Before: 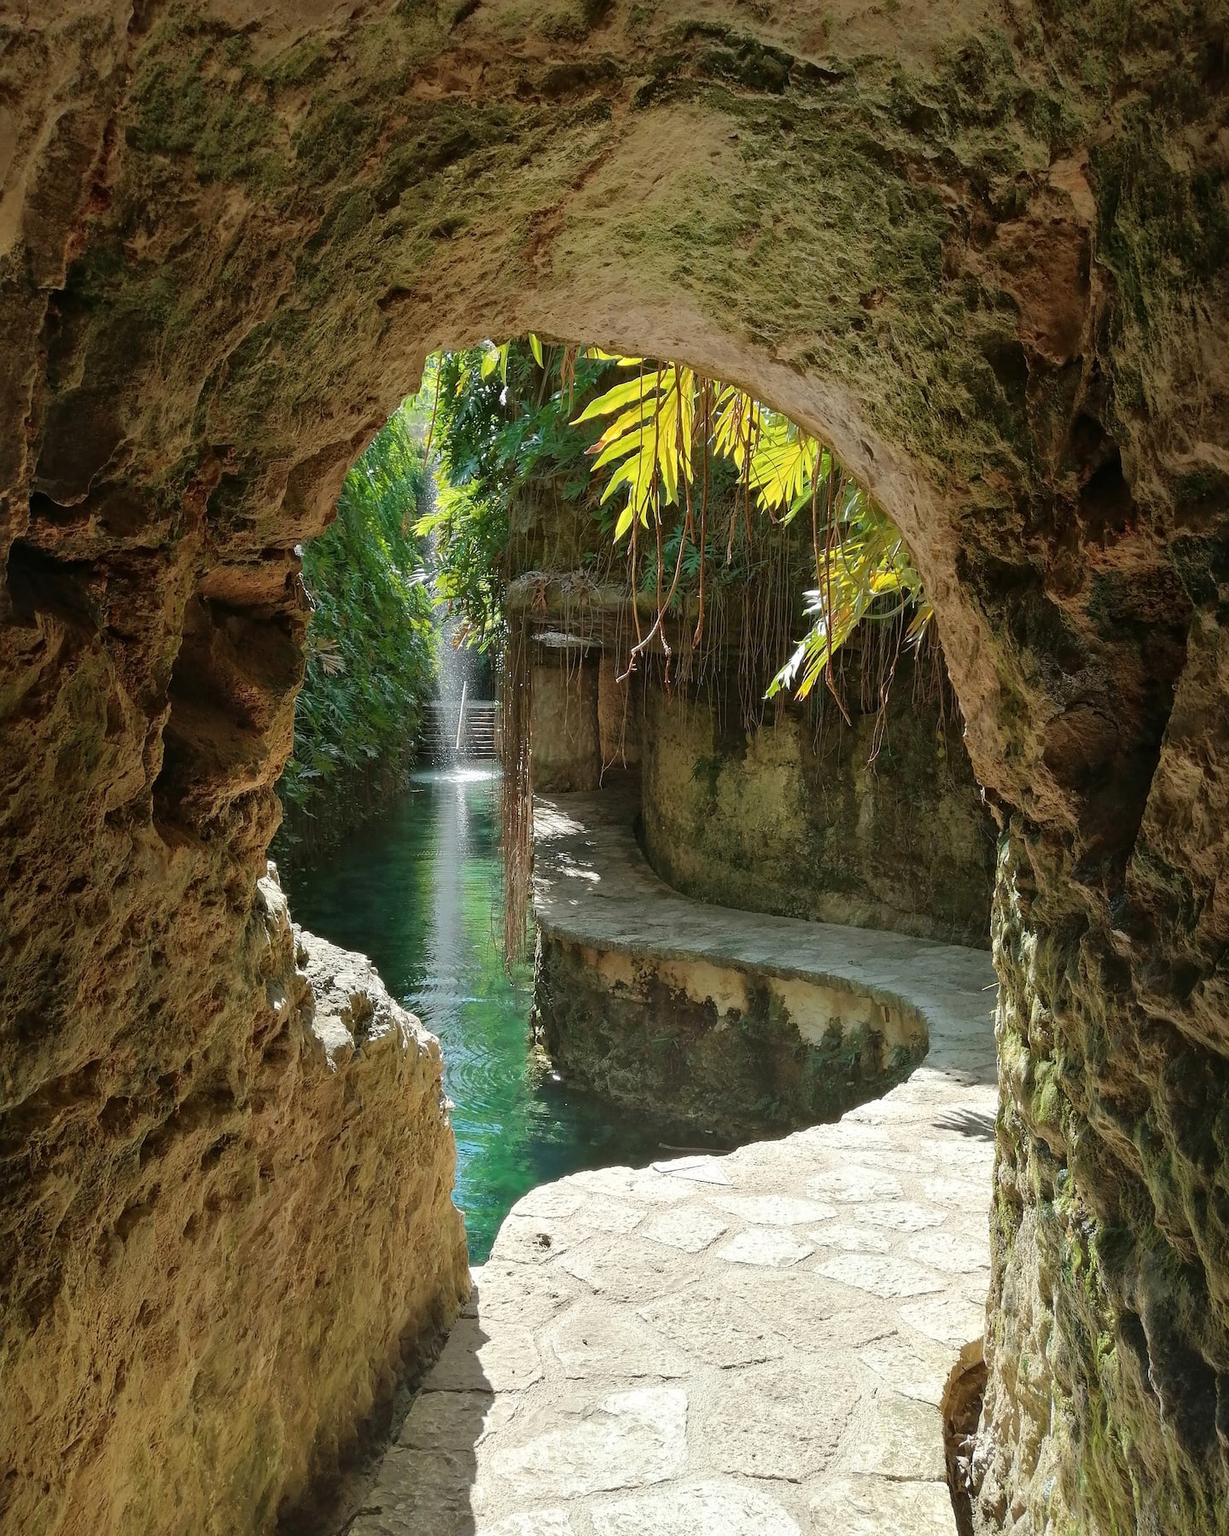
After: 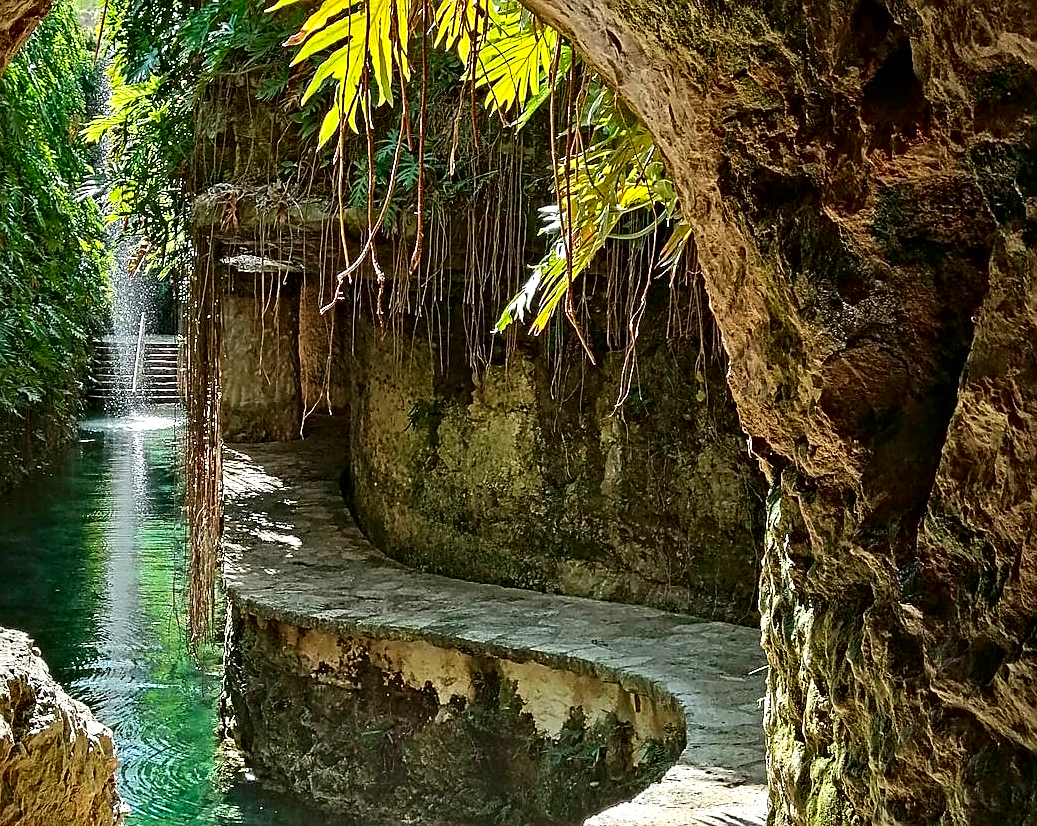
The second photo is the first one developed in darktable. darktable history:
contrast brightness saturation: contrast 0.16, saturation 0.32
sharpen: on, module defaults
contrast equalizer: octaves 7, y [[0.5, 0.542, 0.583, 0.625, 0.667, 0.708], [0.5 ×6], [0.5 ×6], [0 ×6], [0 ×6]]
crop and rotate: left 27.938%, top 27.046%, bottom 27.046%
